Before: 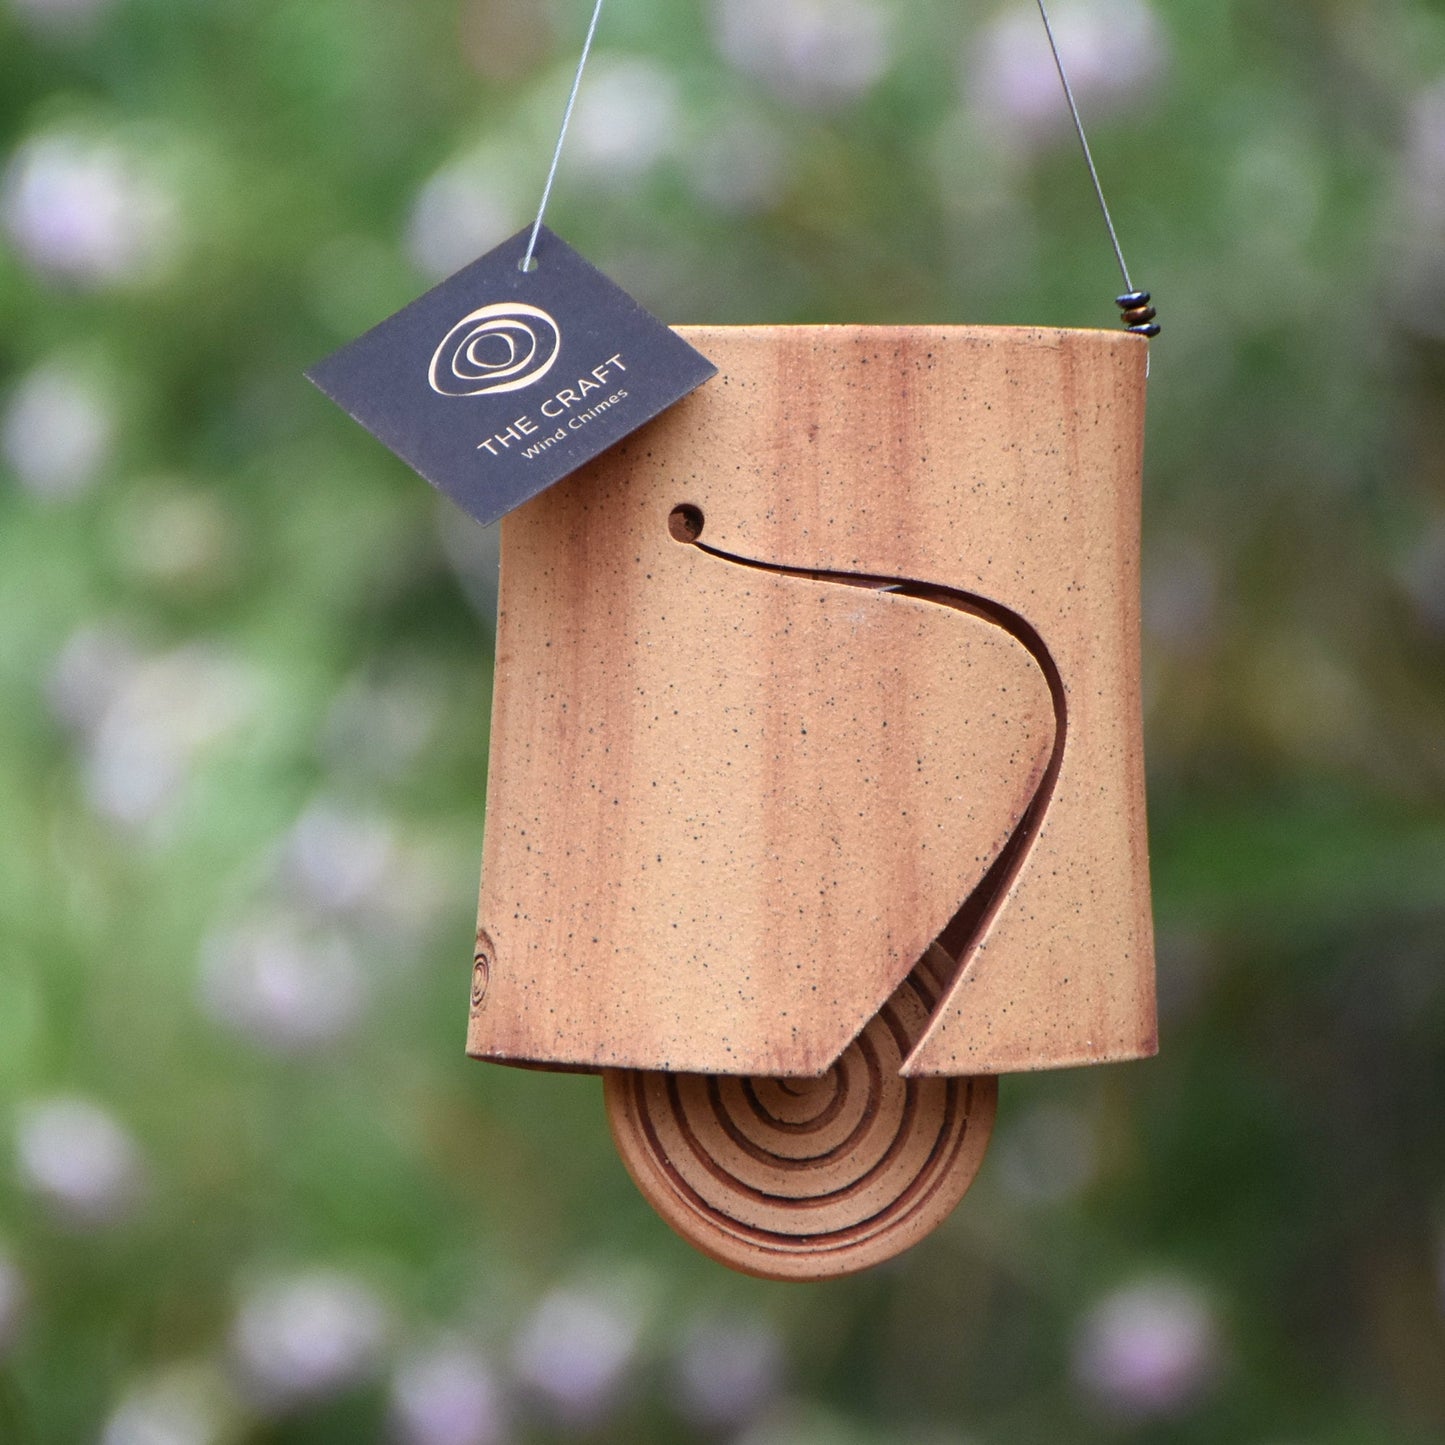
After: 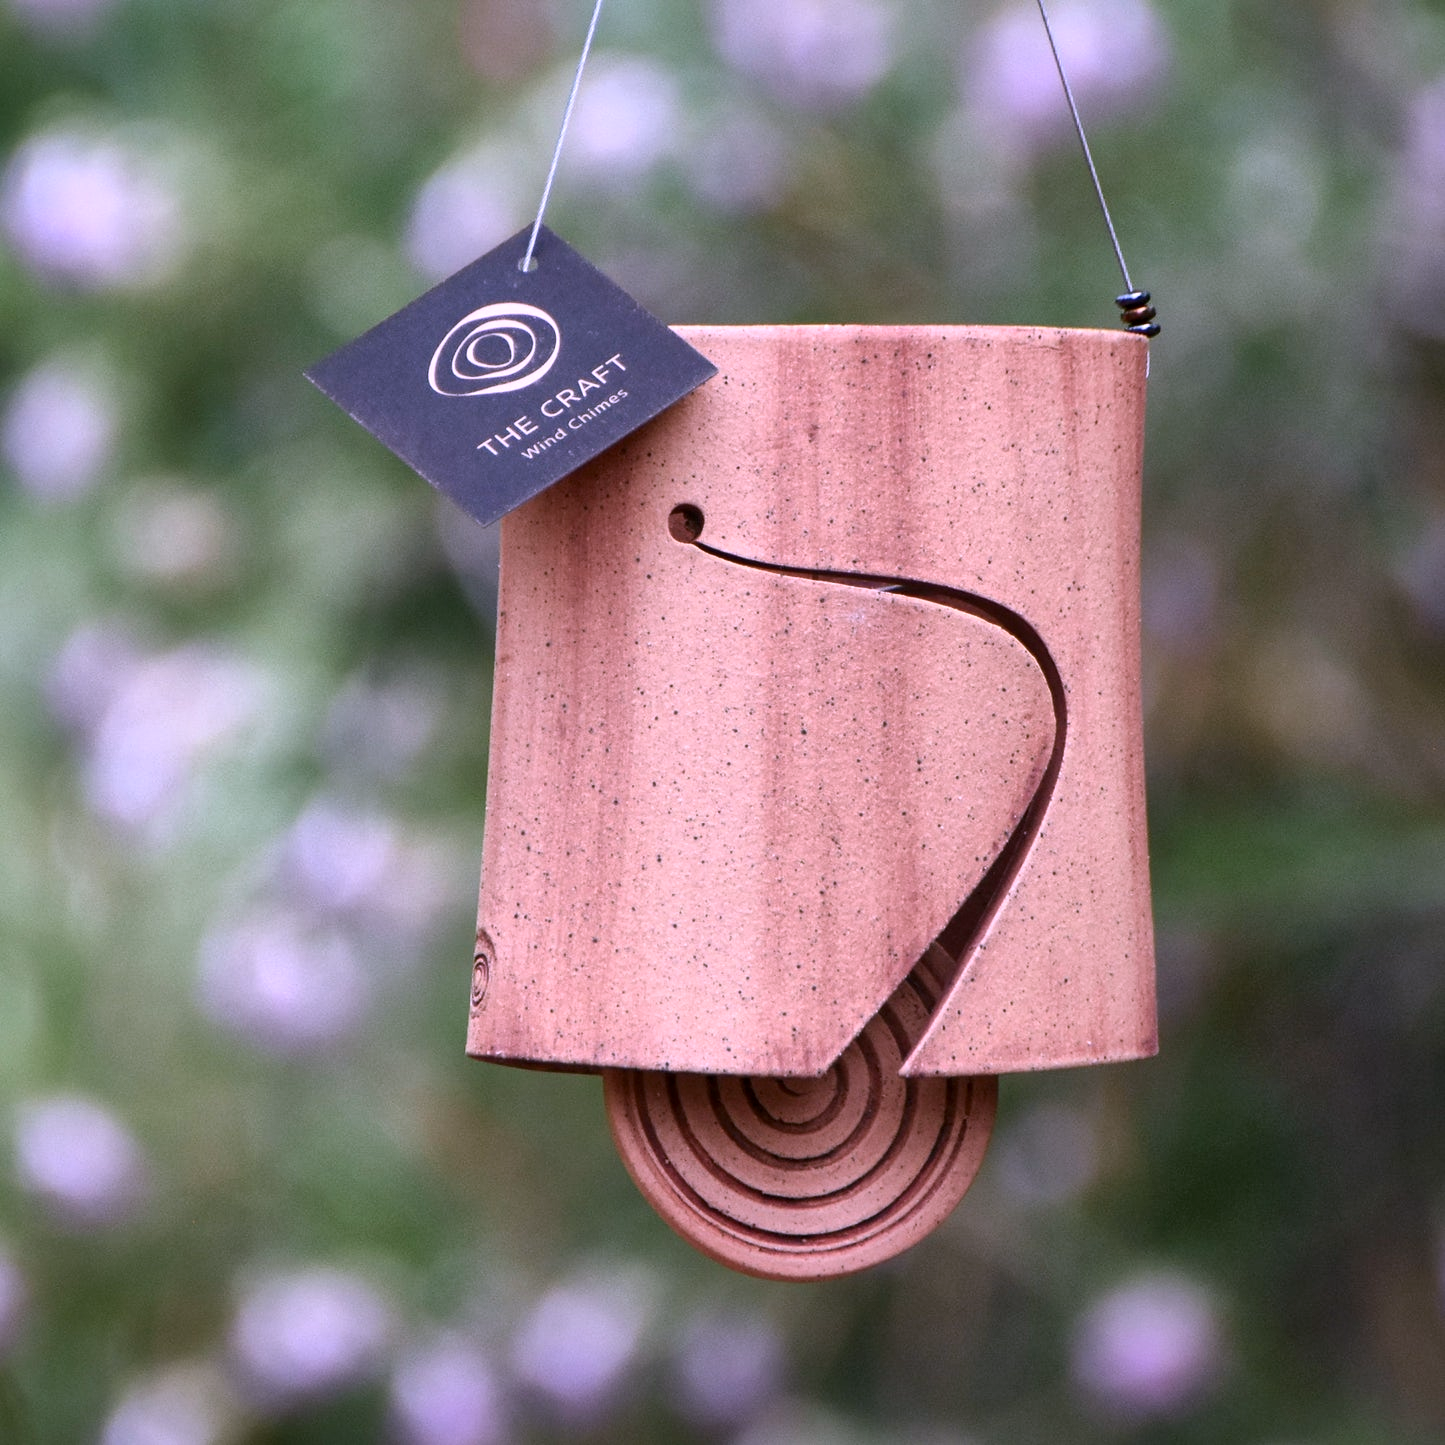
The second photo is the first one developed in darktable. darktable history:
color correction: highlights a* 15.03, highlights b* -25.07
local contrast: mode bilateral grid, contrast 20, coarseness 100, detail 150%, midtone range 0.2
